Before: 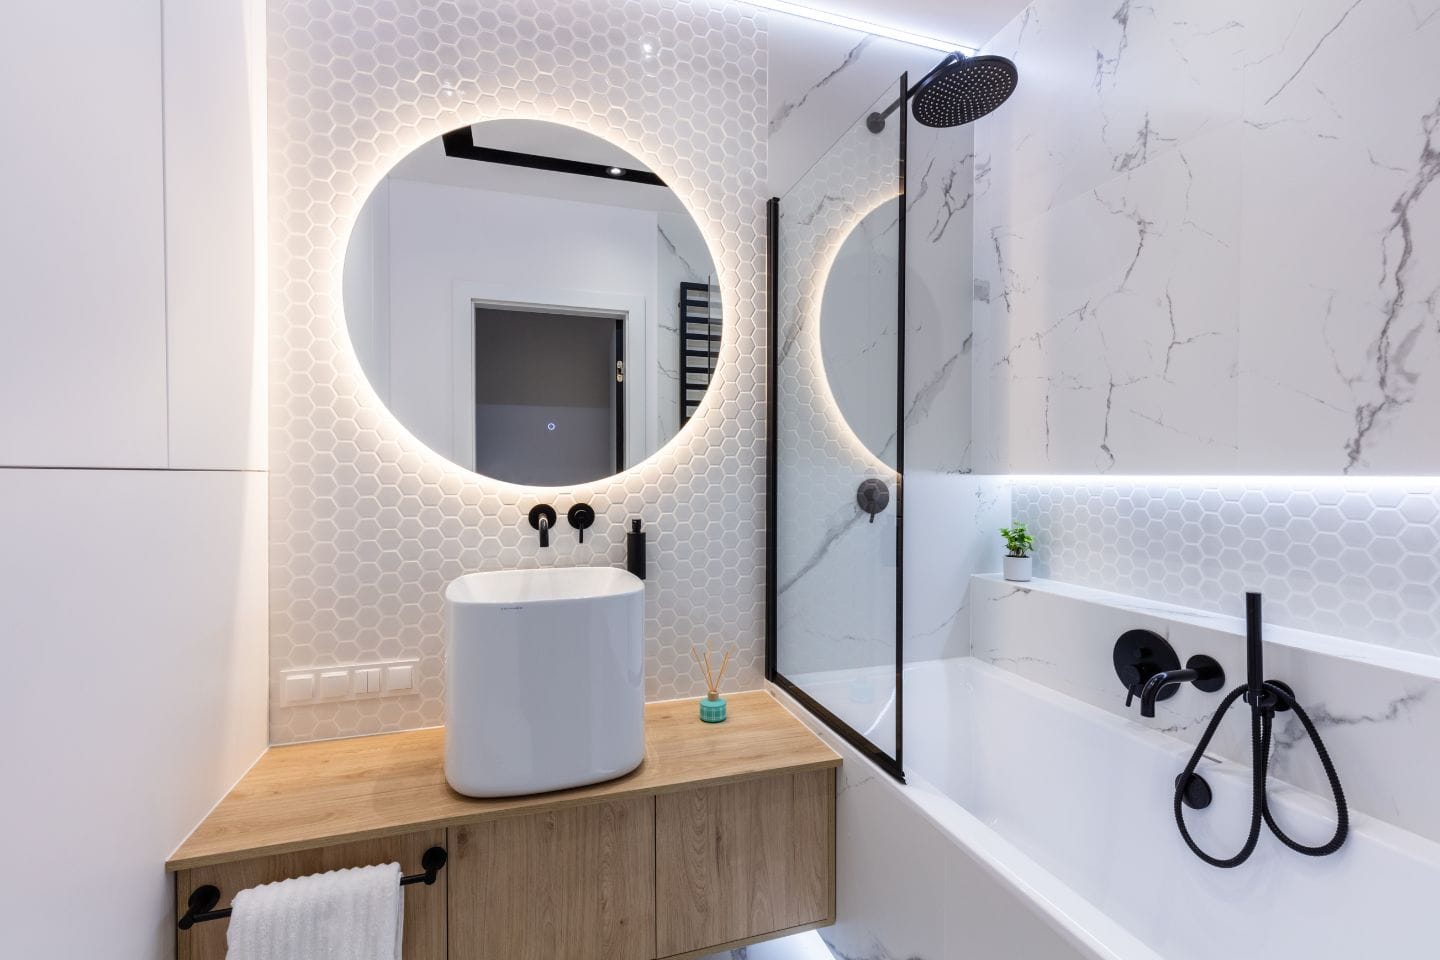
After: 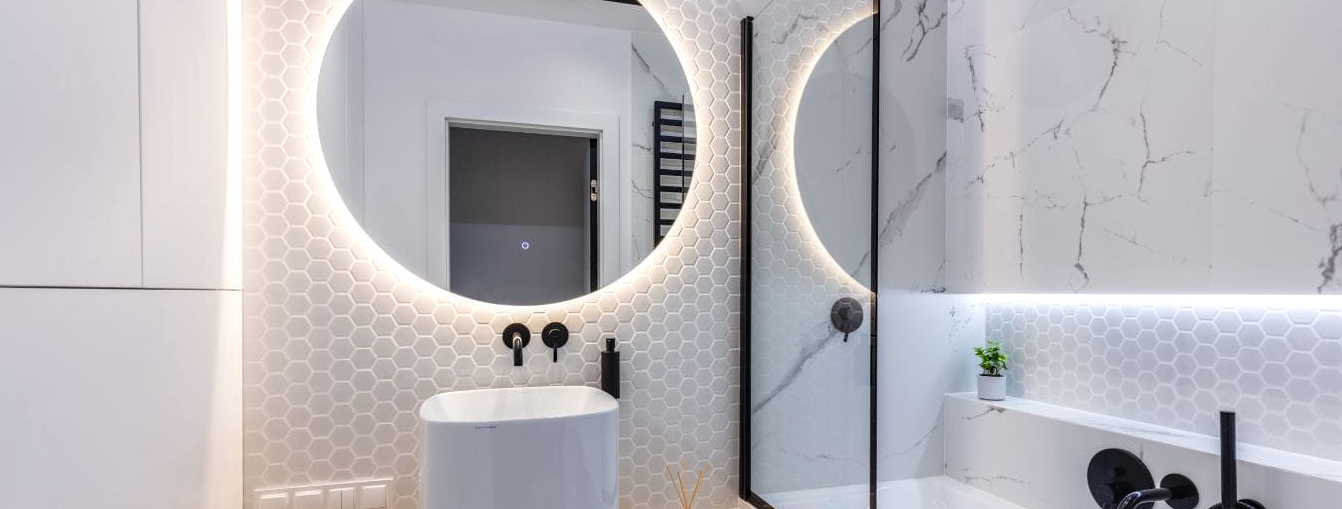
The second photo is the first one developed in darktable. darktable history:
exposure: exposure -0.012 EV, compensate highlight preservation false
sharpen: radius 5.337, amount 0.316, threshold 26.751
crop: left 1.842%, top 18.902%, right 4.943%, bottom 28.02%
local contrast: on, module defaults
